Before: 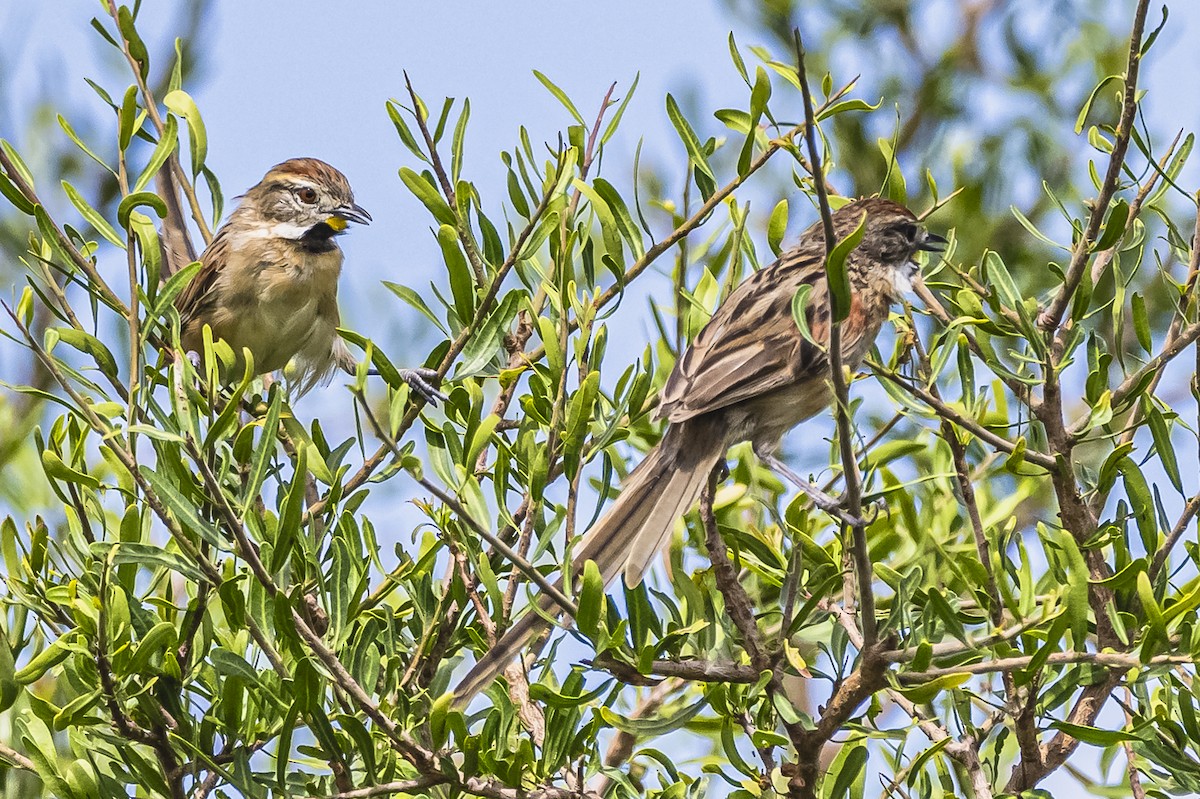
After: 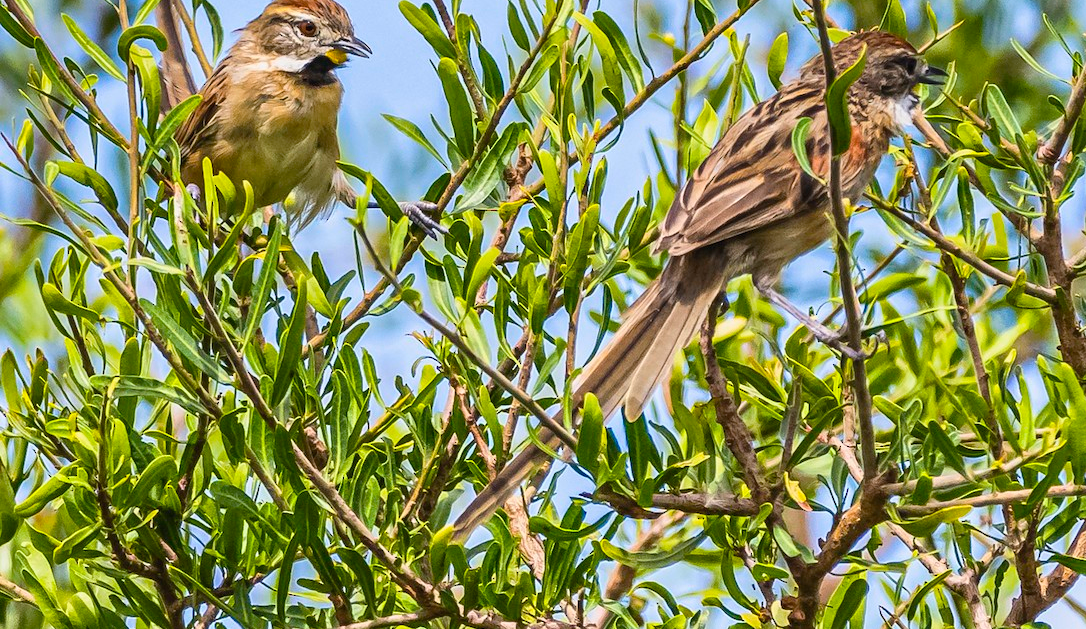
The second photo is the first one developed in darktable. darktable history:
crop: top 20.916%, right 9.437%, bottom 0.316%
color balance rgb: perceptual saturation grading › global saturation 20%, global vibrance 20%
